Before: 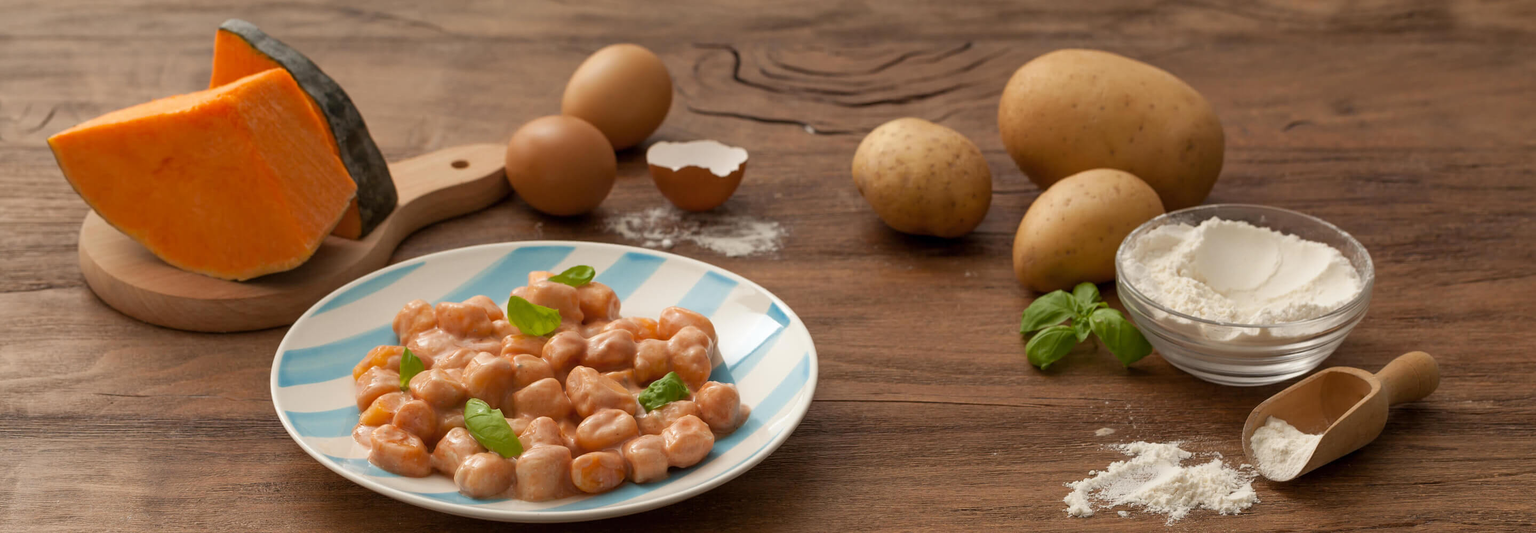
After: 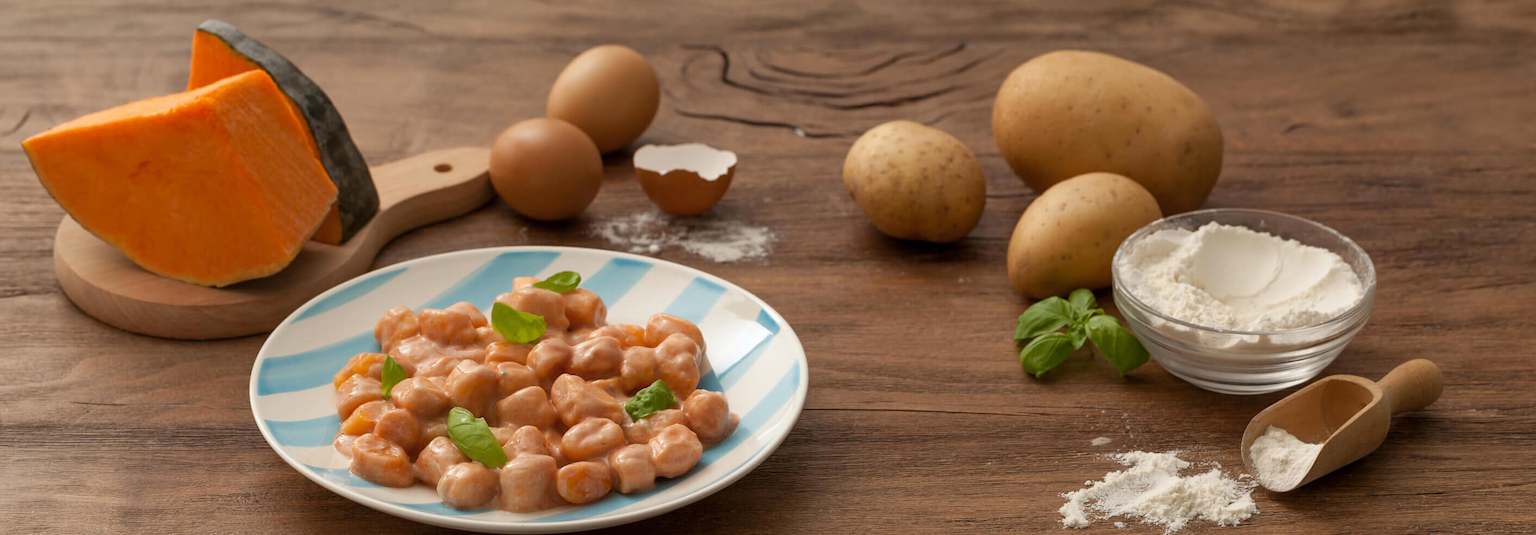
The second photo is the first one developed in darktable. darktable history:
crop: left 1.707%, right 0.276%, bottom 1.502%
